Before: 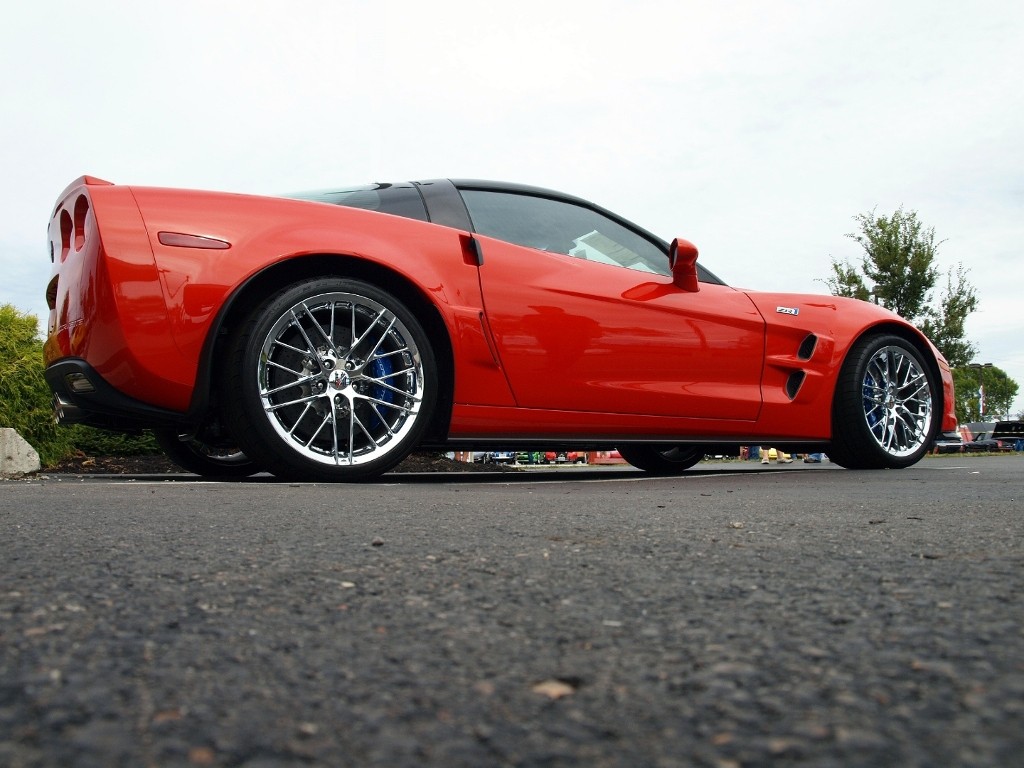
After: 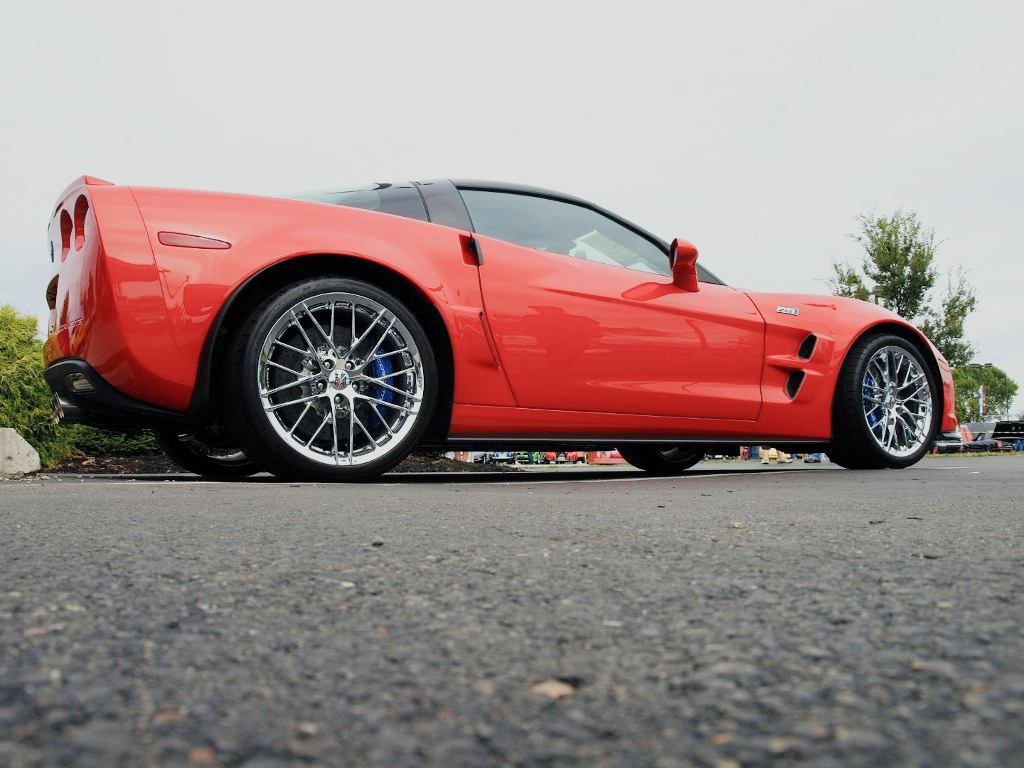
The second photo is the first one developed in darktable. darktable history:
exposure: exposure 0.92 EV, compensate exposure bias true, compensate highlight preservation false
filmic rgb: black relative exposure -16 EV, white relative exposure 6.93 EV, hardness 4.65, preserve chrominance RGB euclidean norm (legacy), color science v4 (2020)
